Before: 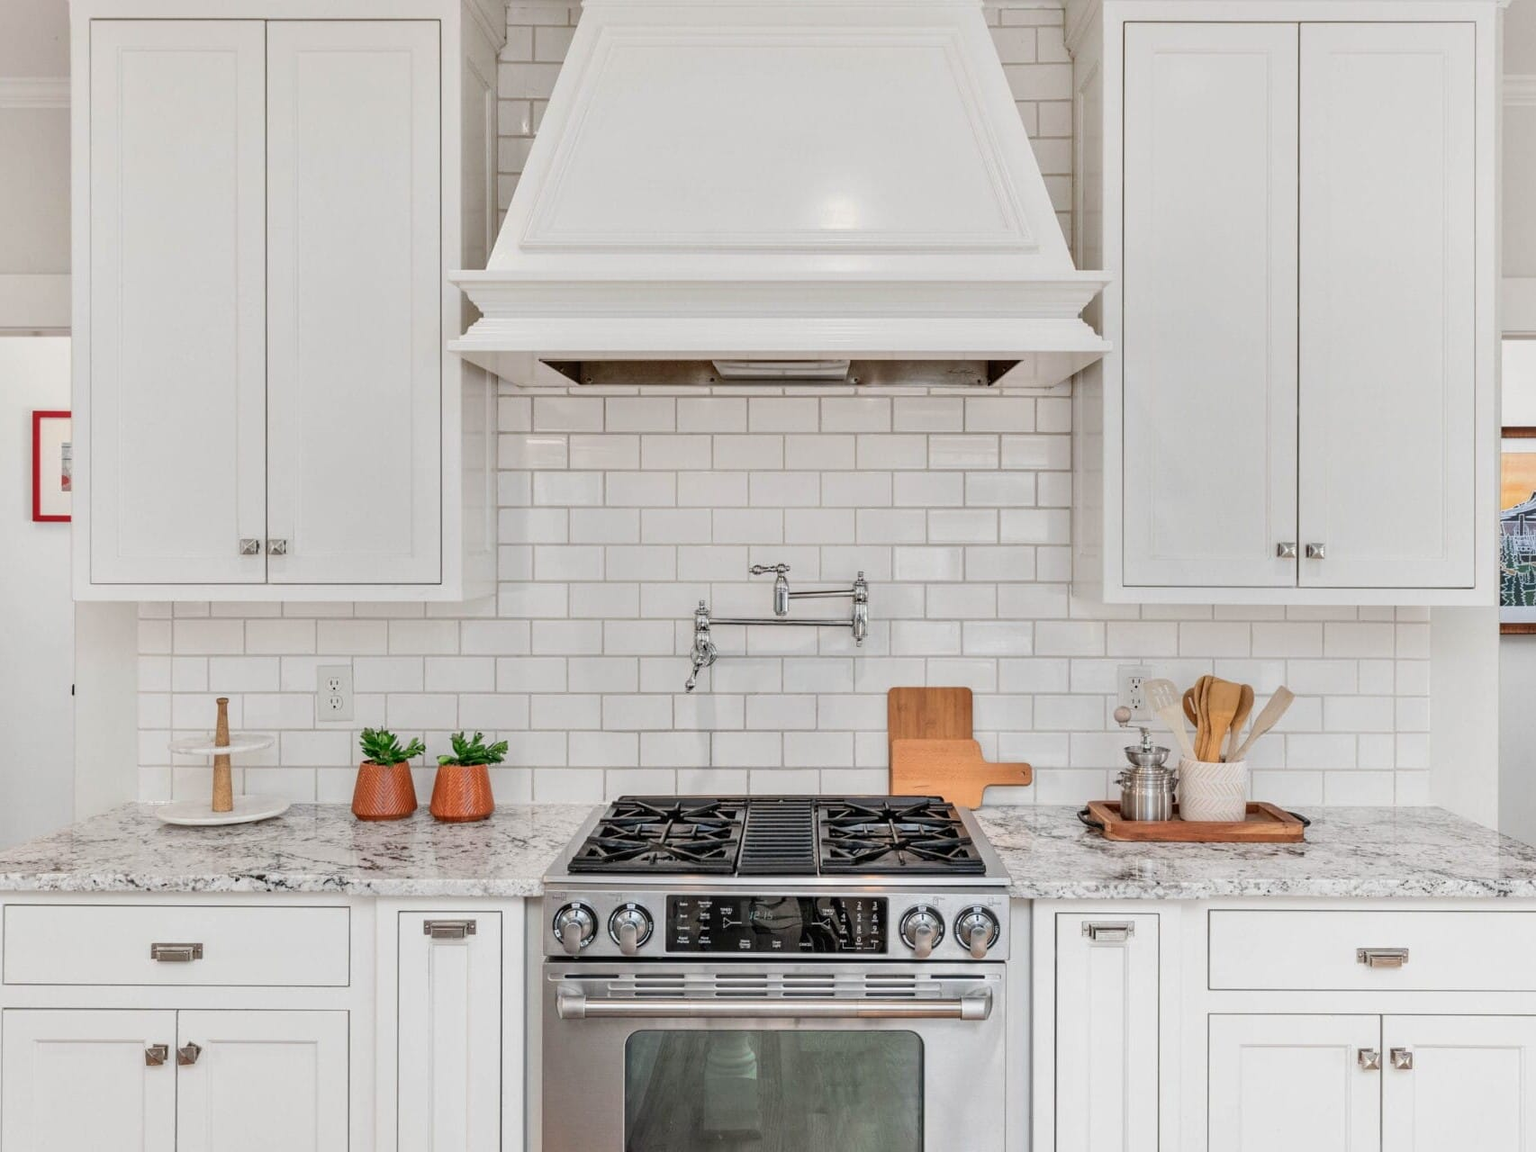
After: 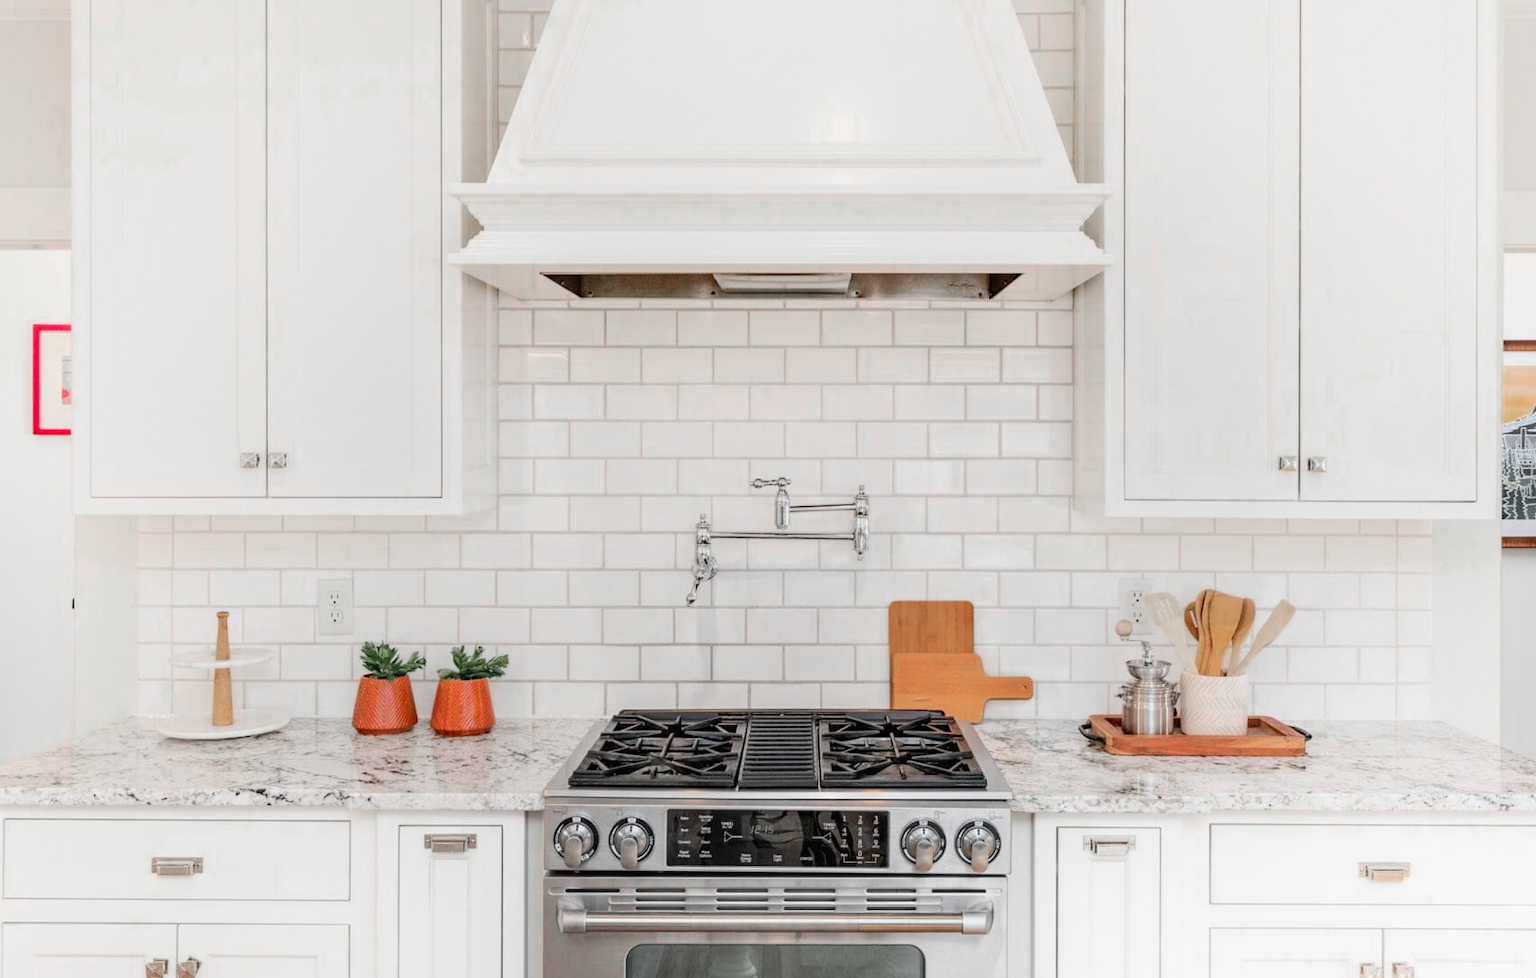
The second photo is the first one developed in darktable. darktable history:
shadows and highlights: shadows -41.15, highlights 62.42, soften with gaussian
crop: top 7.593%, bottom 7.527%
base curve: preserve colors none
color zones: curves: ch0 [(0, 0.48) (0.209, 0.398) (0.305, 0.332) (0.429, 0.493) (0.571, 0.5) (0.714, 0.5) (0.857, 0.5) (1, 0.48)]; ch1 [(0, 0.736) (0.143, 0.625) (0.225, 0.371) (0.429, 0.256) (0.571, 0.241) (0.714, 0.213) (0.857, 0.48) (1, 0.736)]; ch2 [(0, 0.448) (0.143, 0.498) (0.286, 0.5) (0.429, 0.5) (0.571, 0.5) (0.714, 0.5) (0.857, 0.5) (1, 0.448)]
